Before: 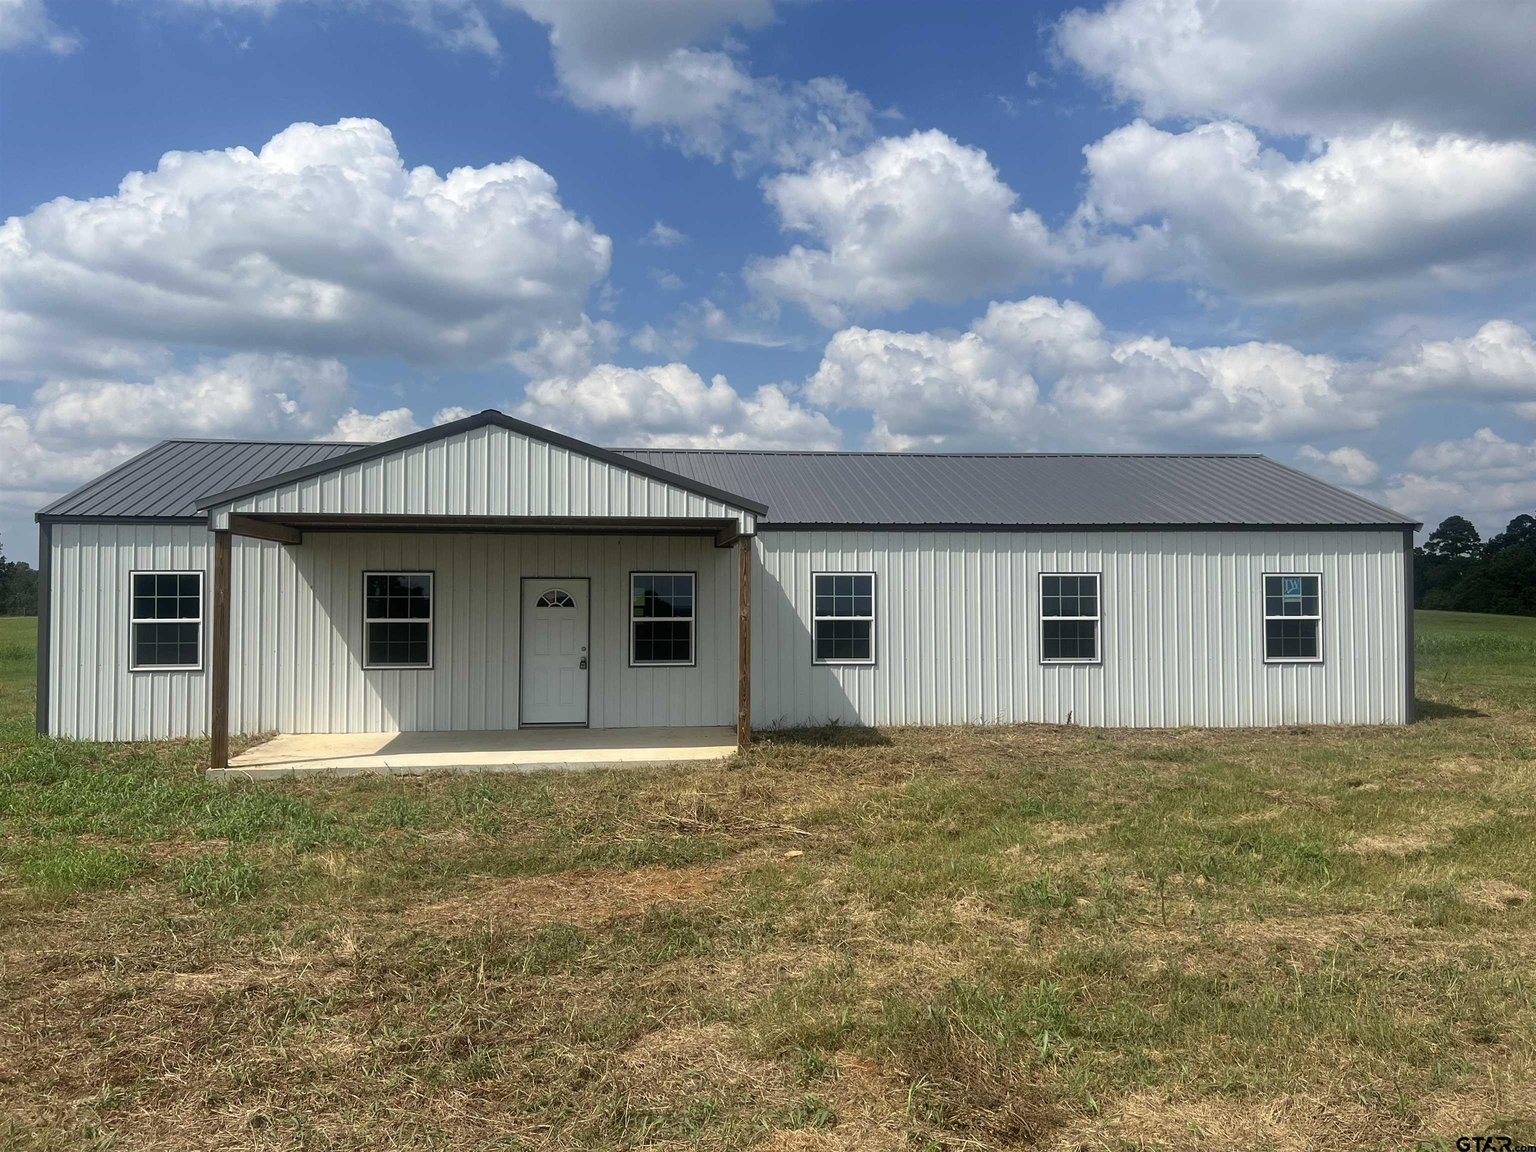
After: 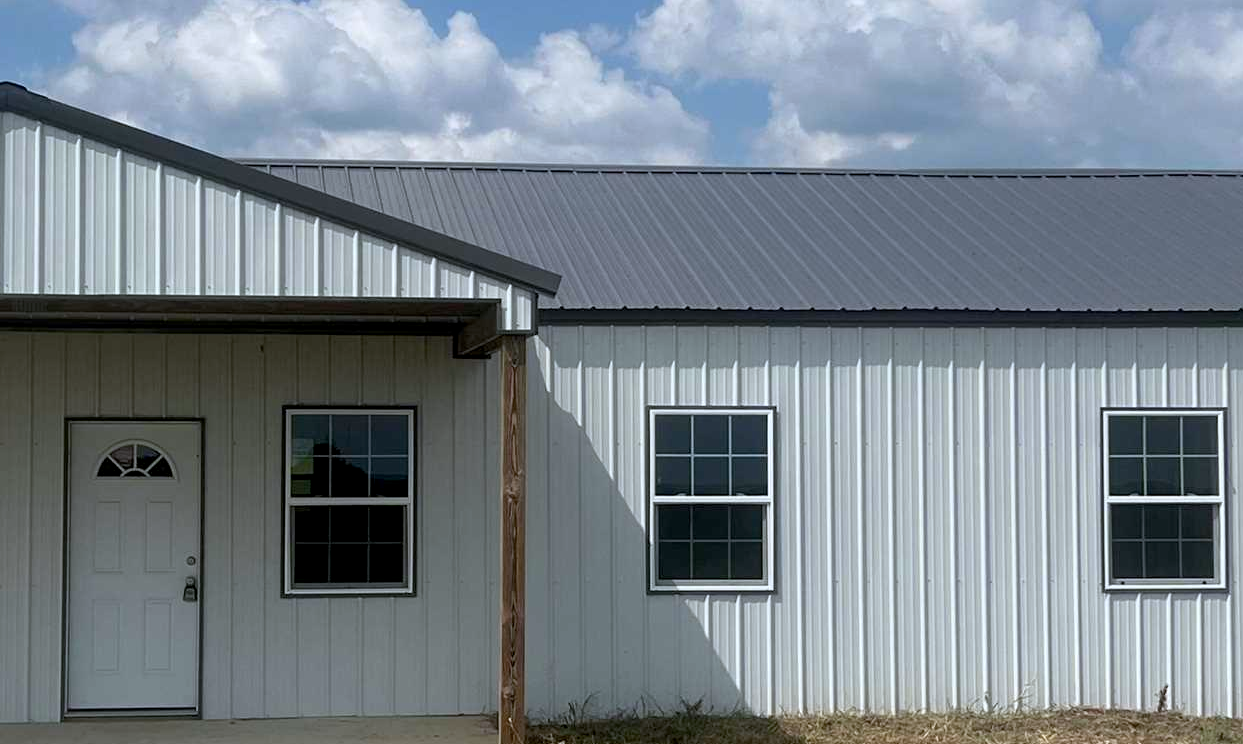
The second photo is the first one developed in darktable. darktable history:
color correction: highlights a* -0.67, highlights b* -9.24
crop: left 31.799%, top 31.99%, right 27.726%, bottom 35.694%
exposure: black level correction 0.005, exposure 0.005 EV, compensate highlight preservation false
